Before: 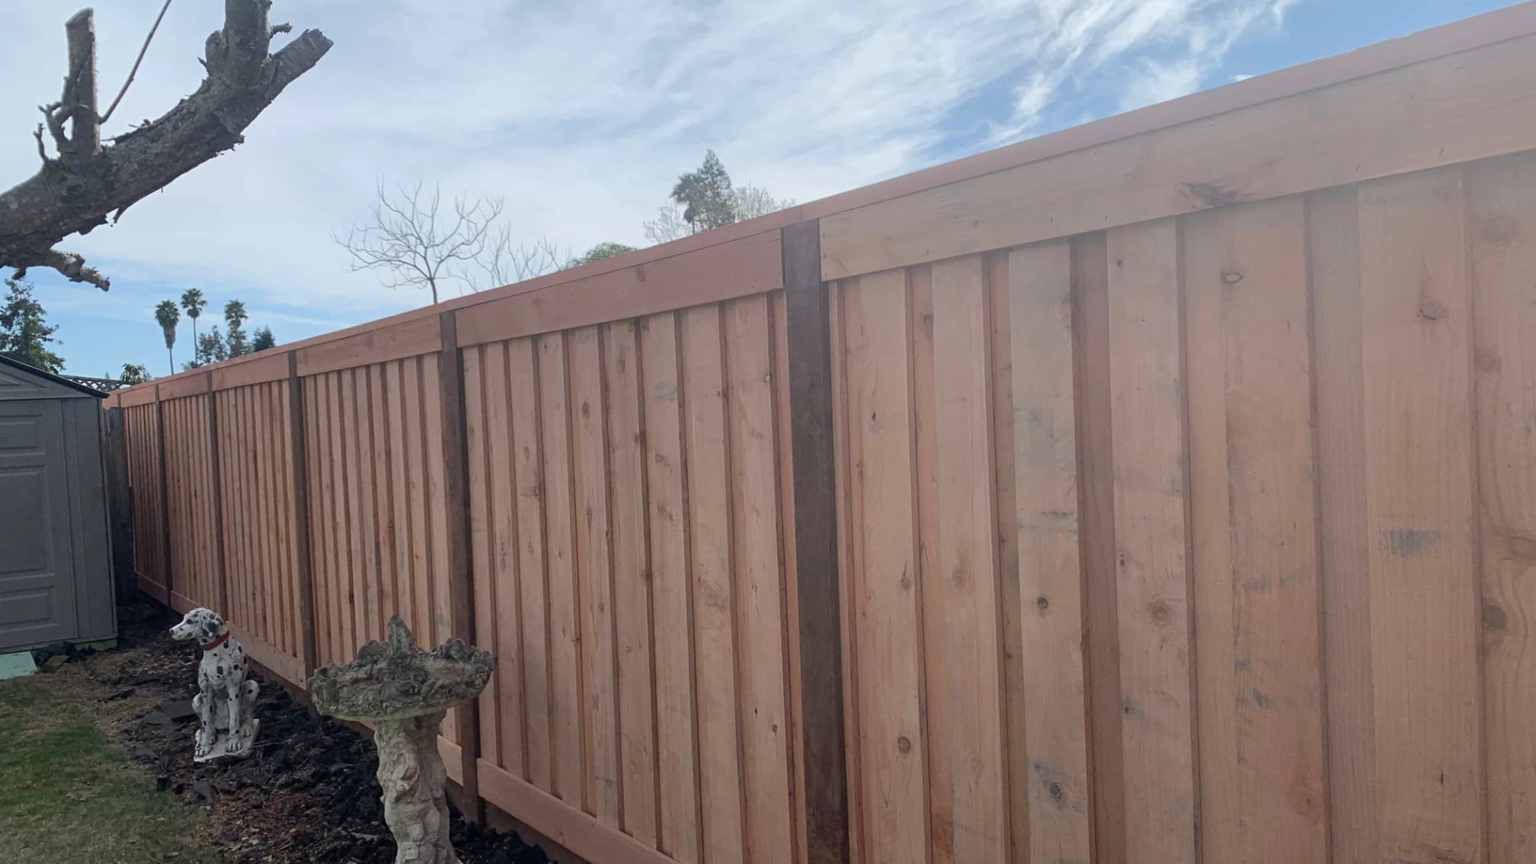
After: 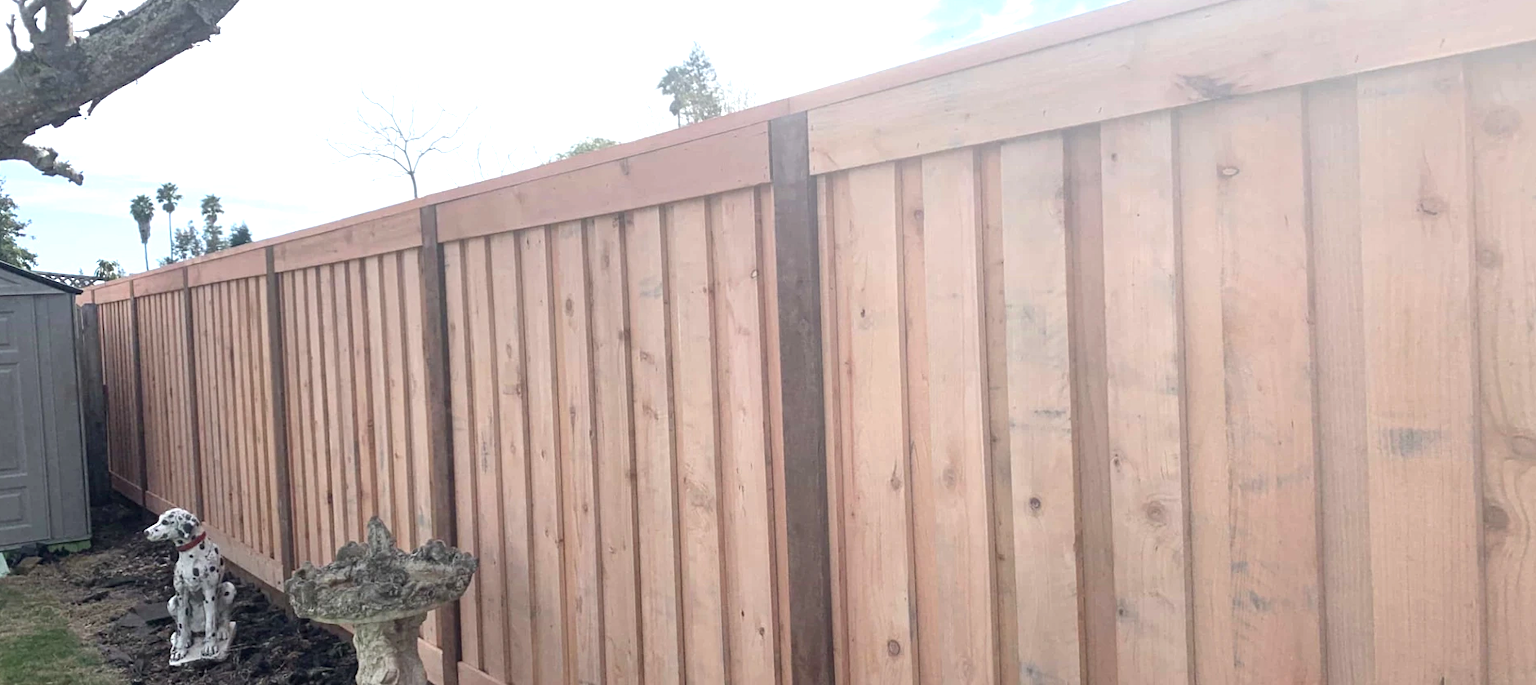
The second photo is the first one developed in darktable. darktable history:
color correction: highlights b* -0.001, saturation 0.796
crop and rotate: left 1.833%, top 12.861%, right 0.13%, bottom 9.307%
exposure: black level correction 0, exposure 1.2 EV, compensate highlight preservation false
